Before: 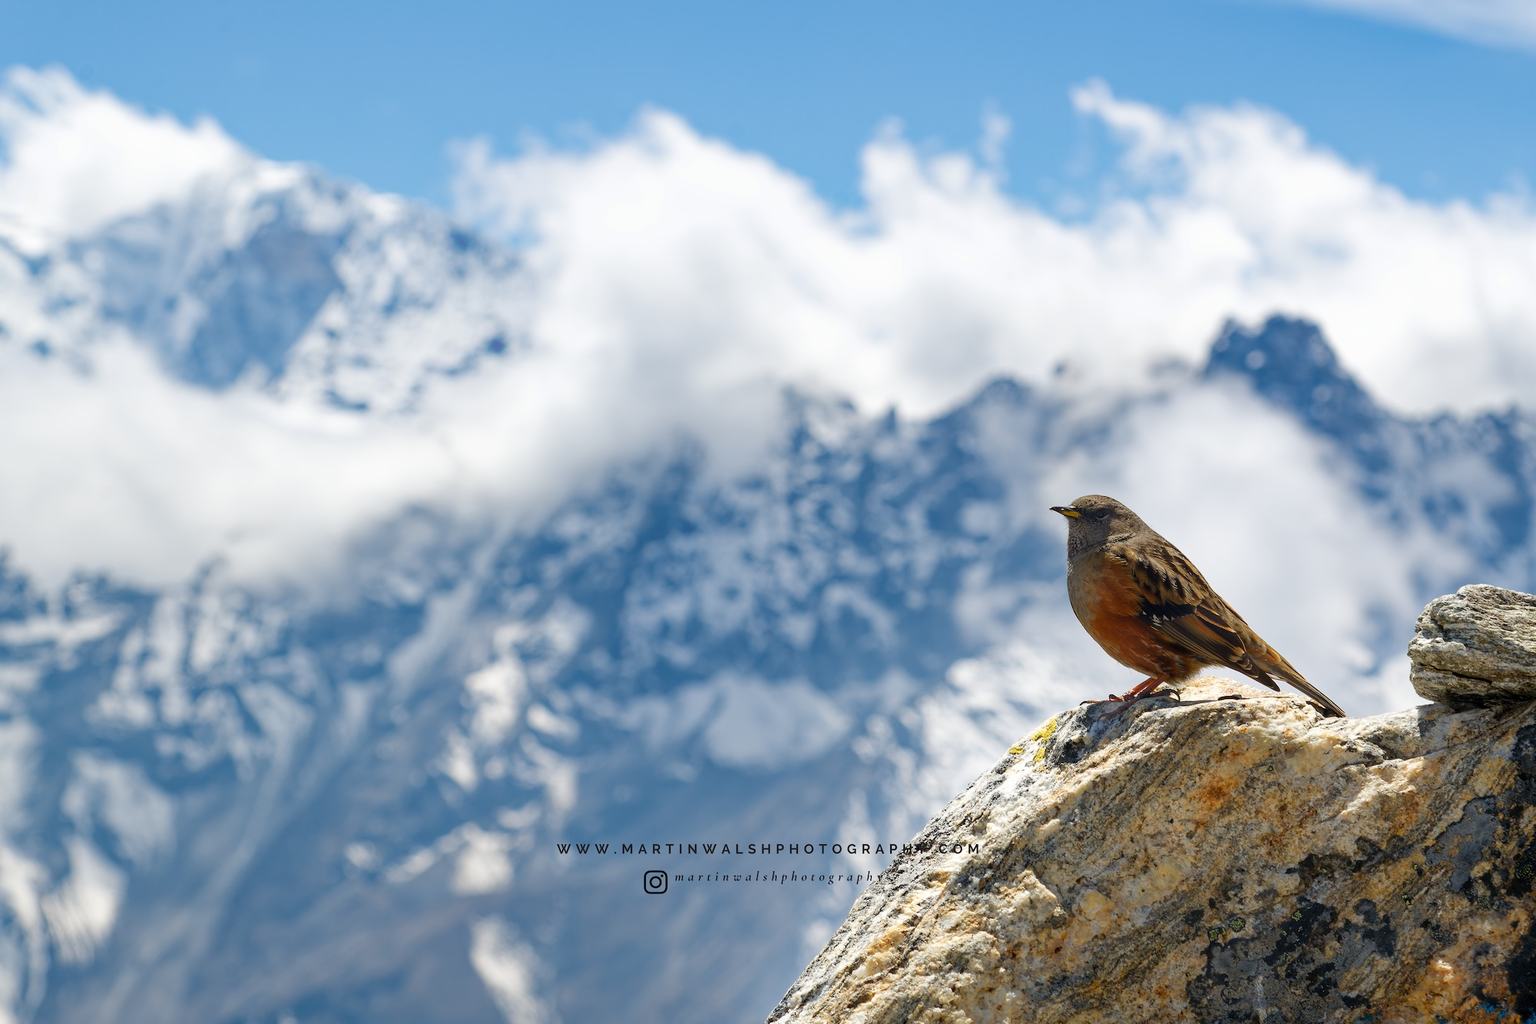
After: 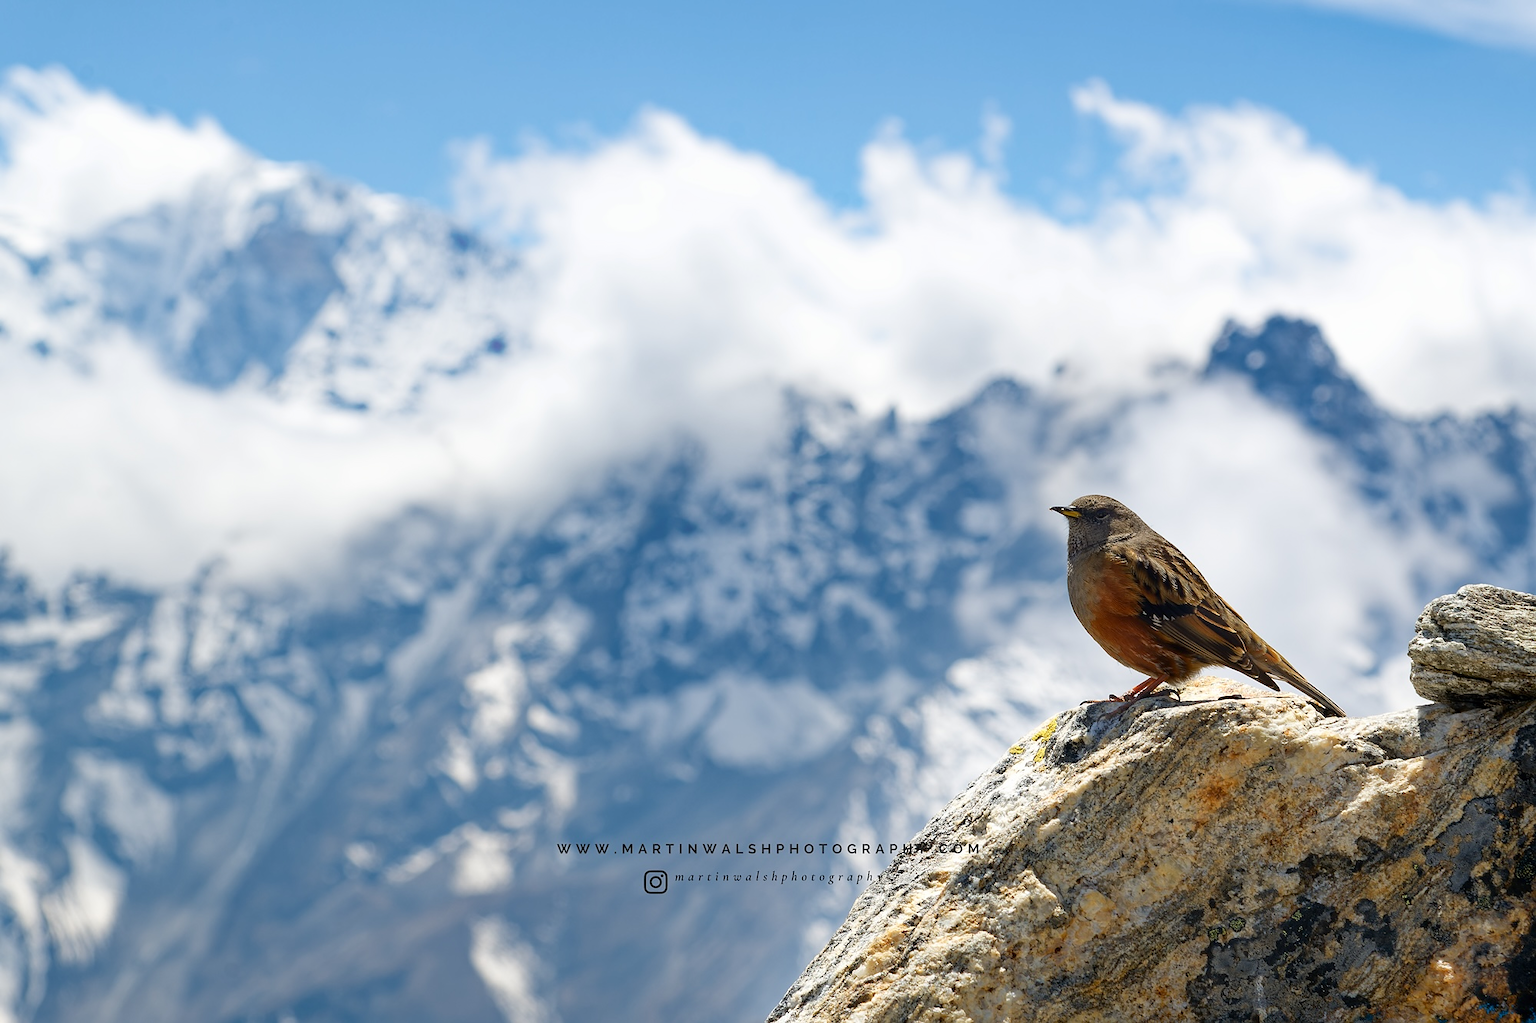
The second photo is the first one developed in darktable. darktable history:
white balance: emerald 1
sharpen: radius 1, threshold 1
shadows and highlights: shadows -30, highlights 30
